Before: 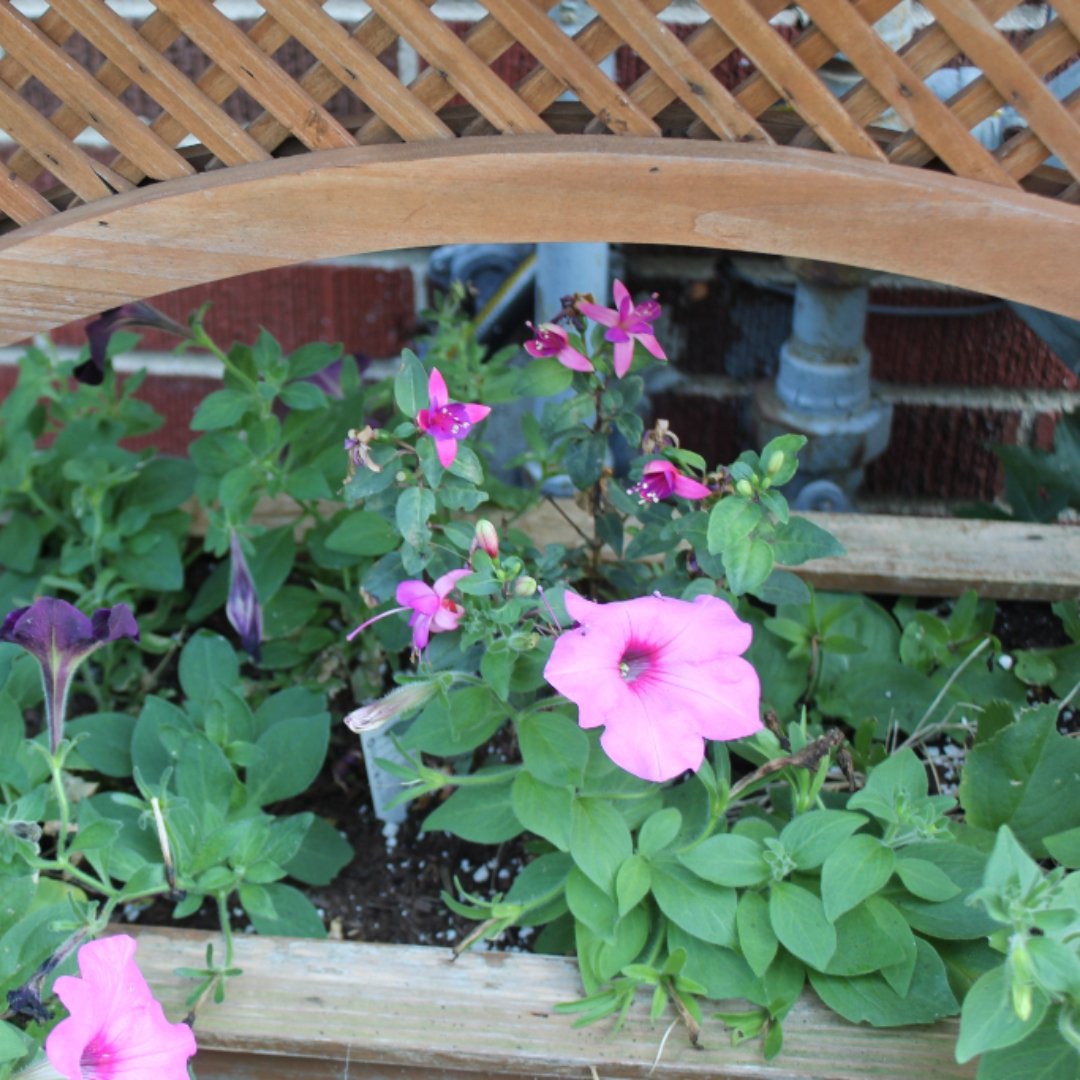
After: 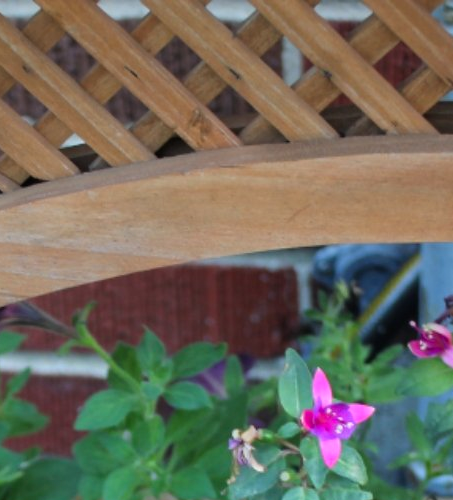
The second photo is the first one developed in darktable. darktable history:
shadows and highlights: soften with gaussian
crop and rotate: left 10.817%, top 0.062%, right 47.194%, bottom 53.626%
graduated density: on, module defaults
color balance: contrast 8.5%, output saturation 105%
